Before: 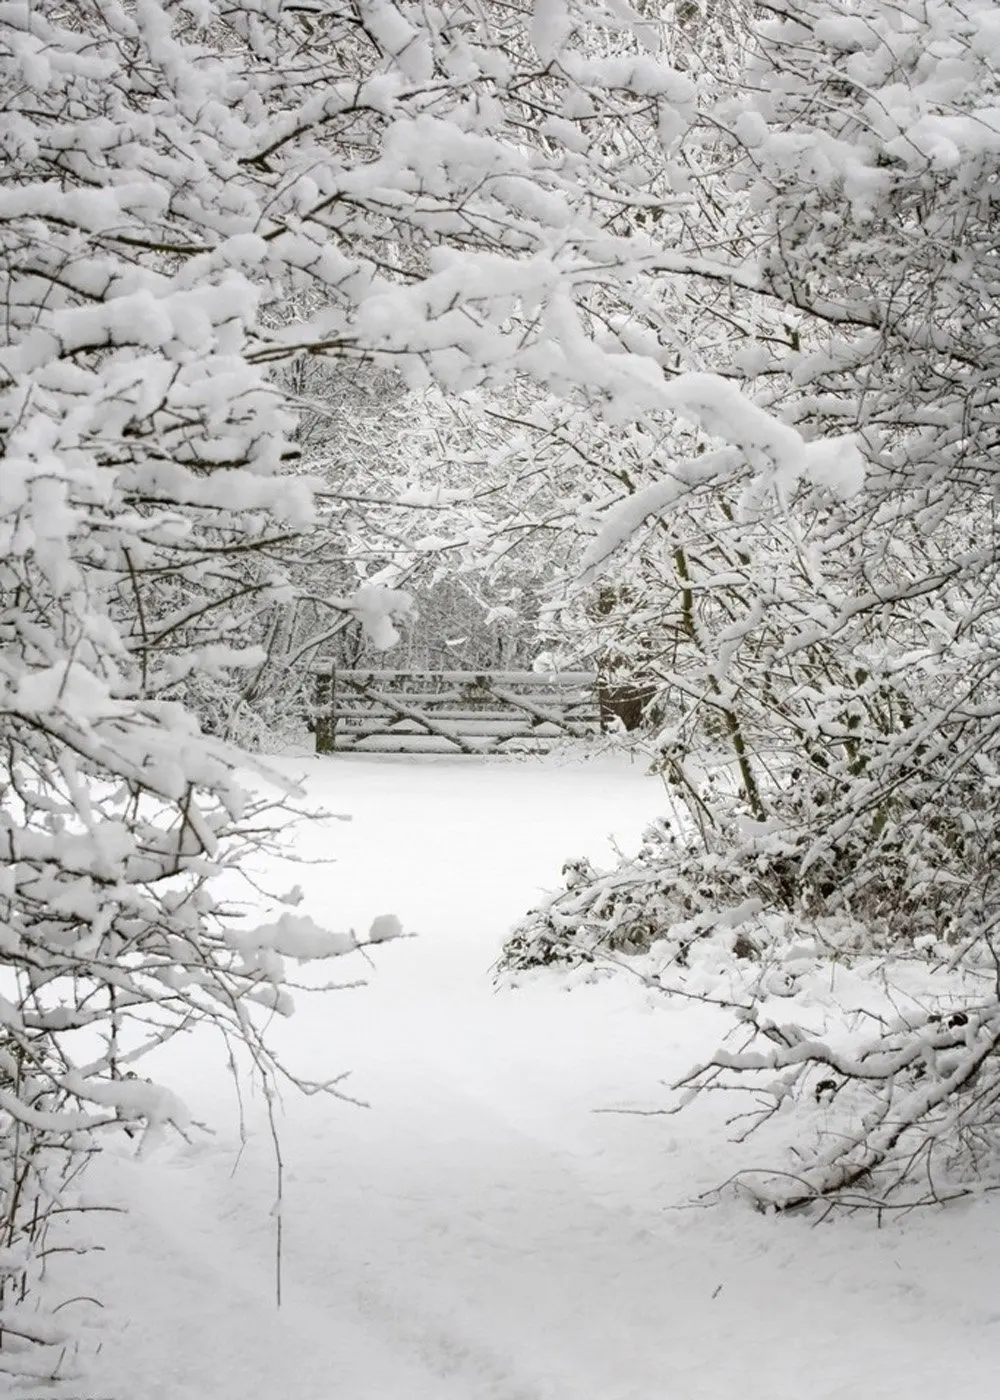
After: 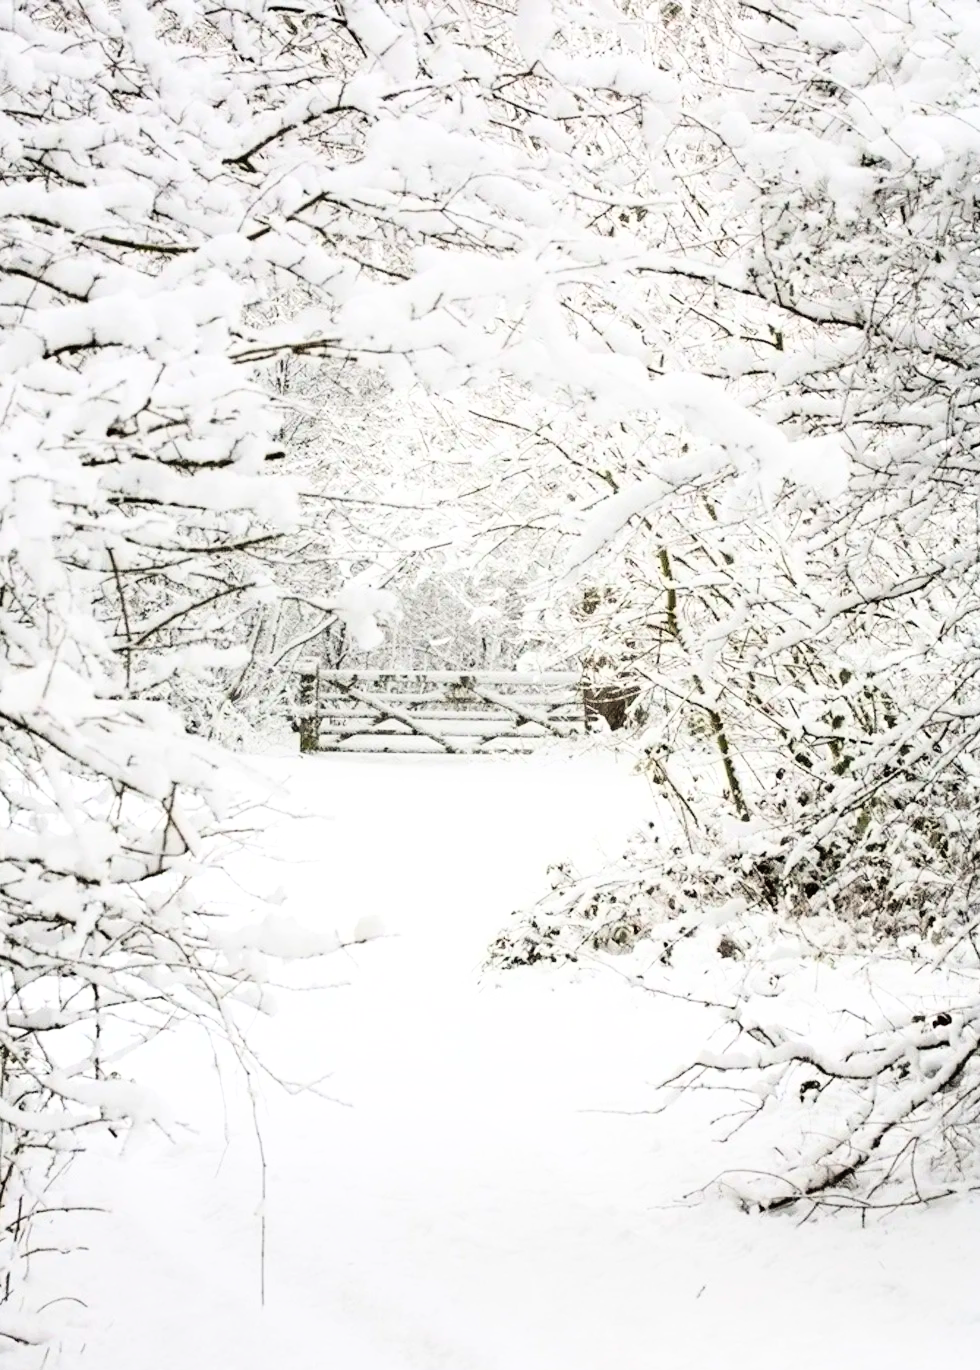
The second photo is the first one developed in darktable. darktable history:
base curve: curves: ch0 [(0, 0.003) (0.001, 0.002) (0.006, 0.004) (0.02, 0.022) (0.048, 0.086) (0.094, 0.234) (0.162, 0.431) (0.258, 0.629) (0.385, 0.8) (0.548, 0.918) (0.751, 0.988) (1, 1)]
crop: left 1.688%, right 0.266%, bottom 2.073%
